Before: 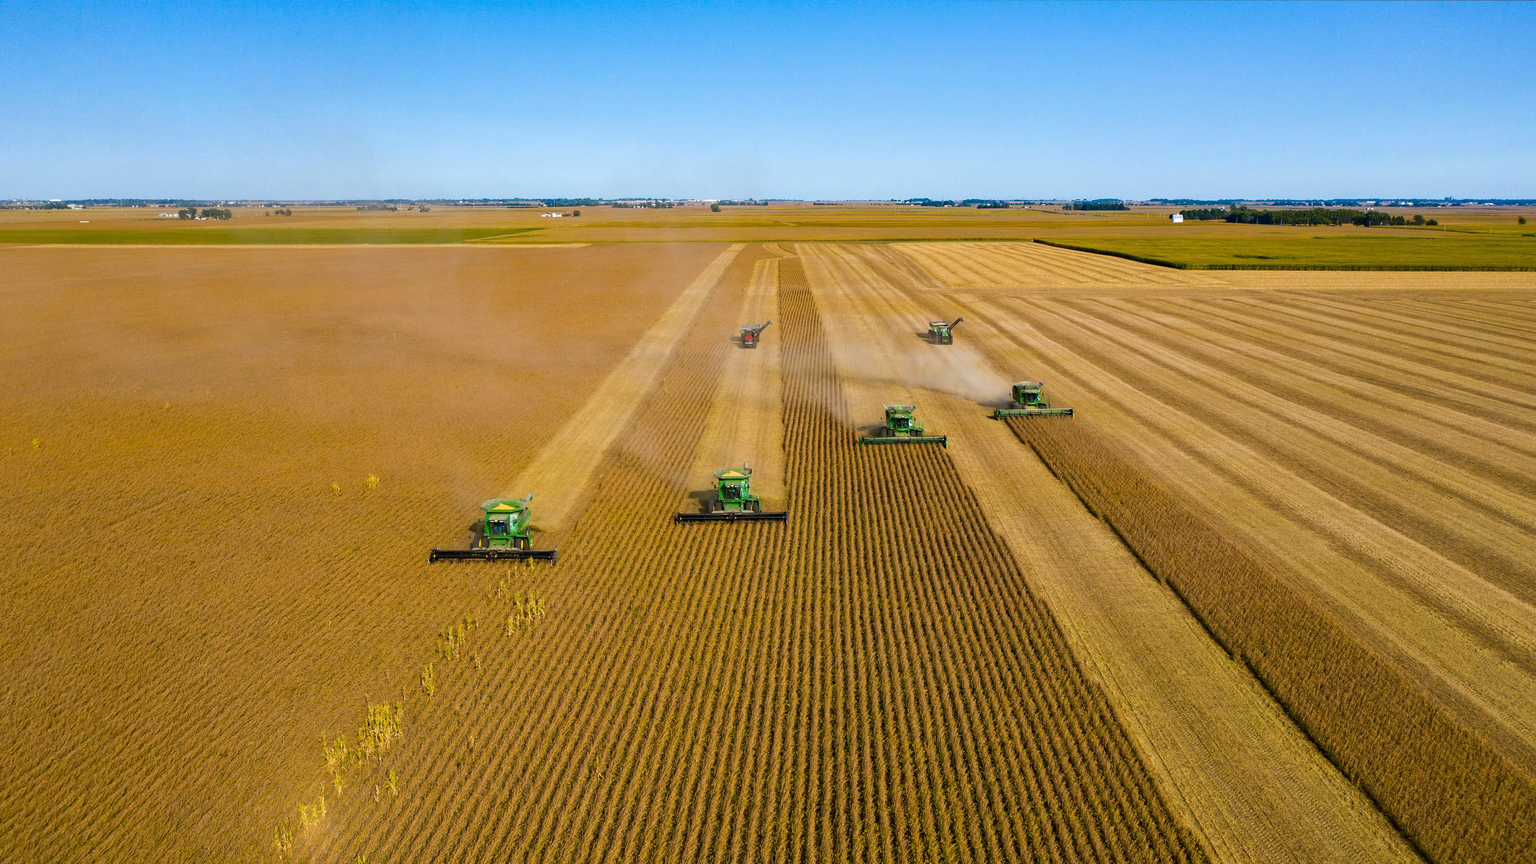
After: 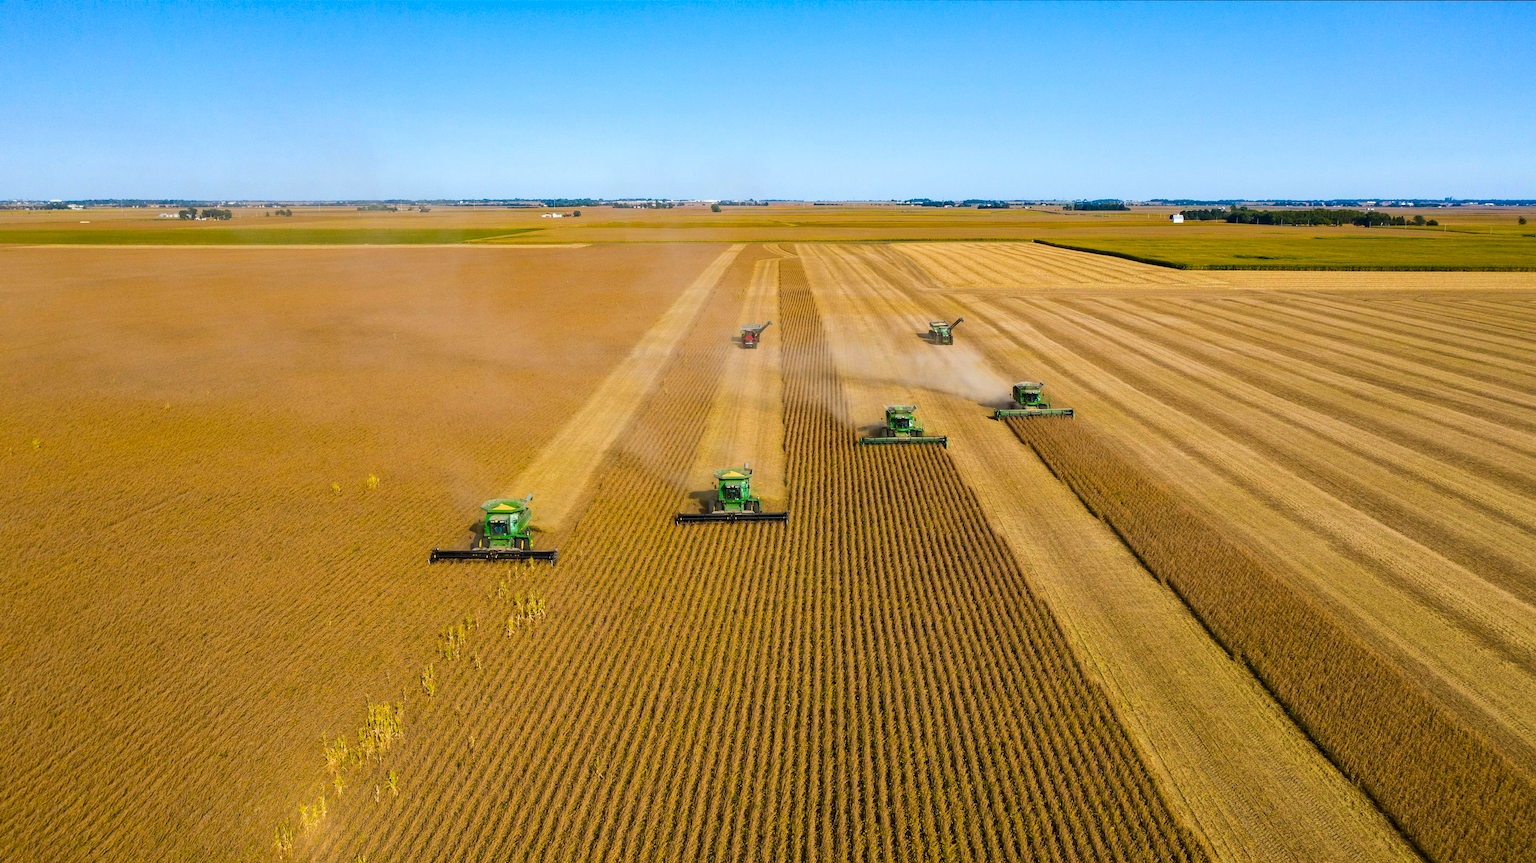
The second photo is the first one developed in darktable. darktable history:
contrast brightness saturation: contrast 0.104, brightness 0.032, saturation 0.086
